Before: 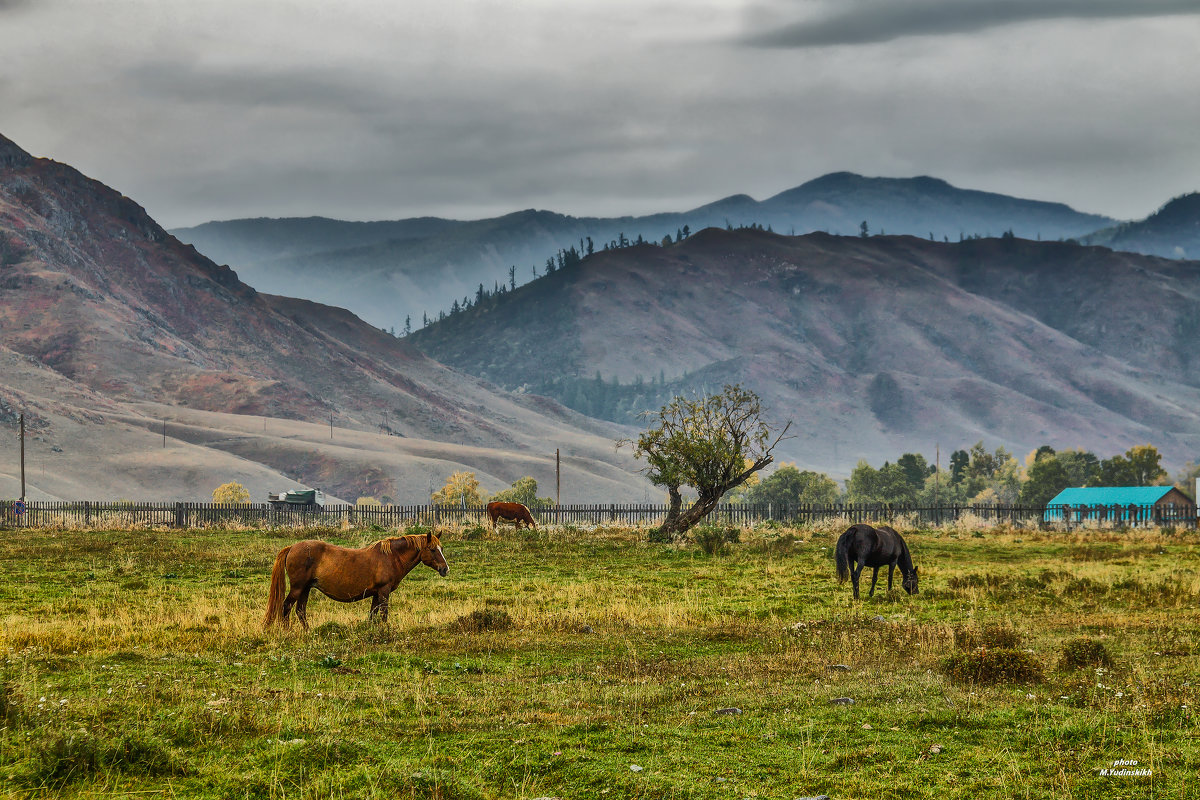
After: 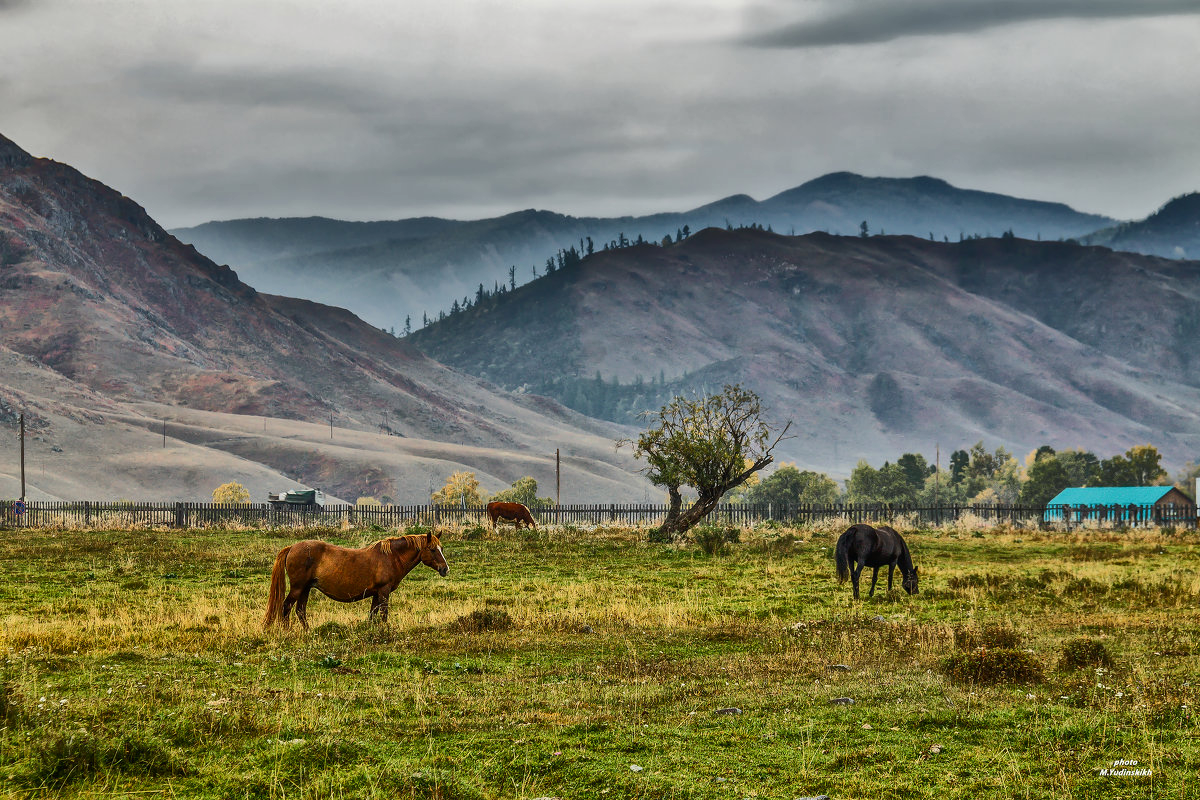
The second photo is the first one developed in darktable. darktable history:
contrast brightness saturation: contrast 0.138
